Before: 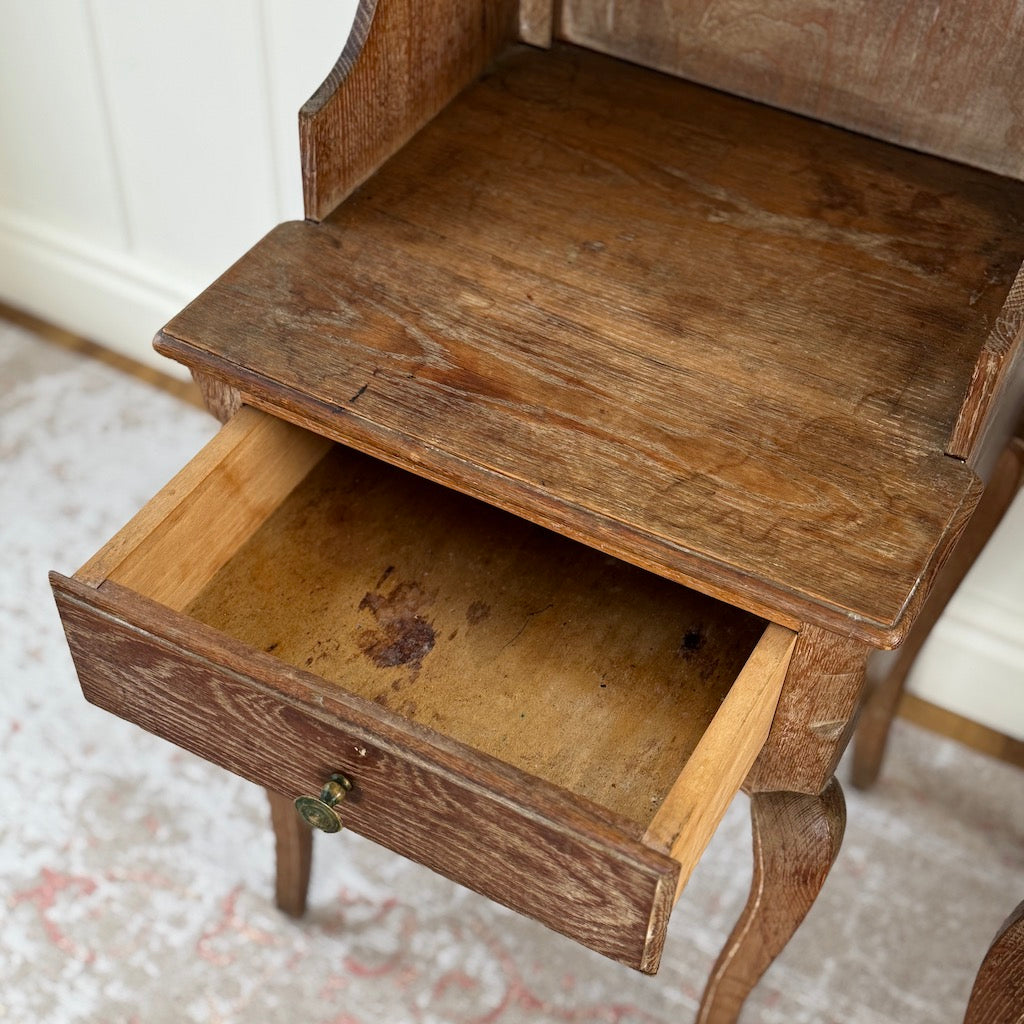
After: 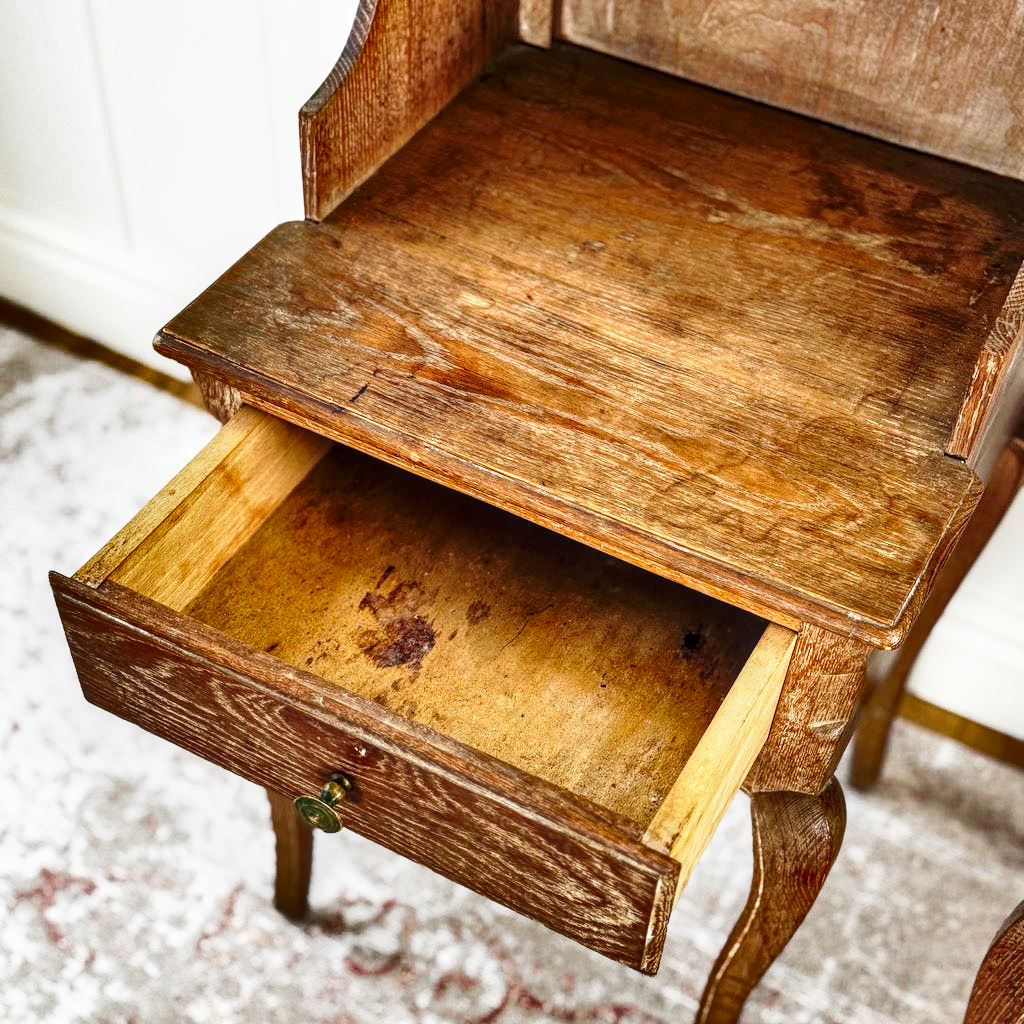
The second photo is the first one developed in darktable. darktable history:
shadows and highlights: shadows 20.81, highlights -80.79, soften with gaussian
local contrast: on, module defaults
base curve: curves: ch0 [(0, 0) (0.026, 0.03) (0.109, 0.232) (0.351, 0.748) (0.669, 0.968) (1, 1)], preserve colors none
